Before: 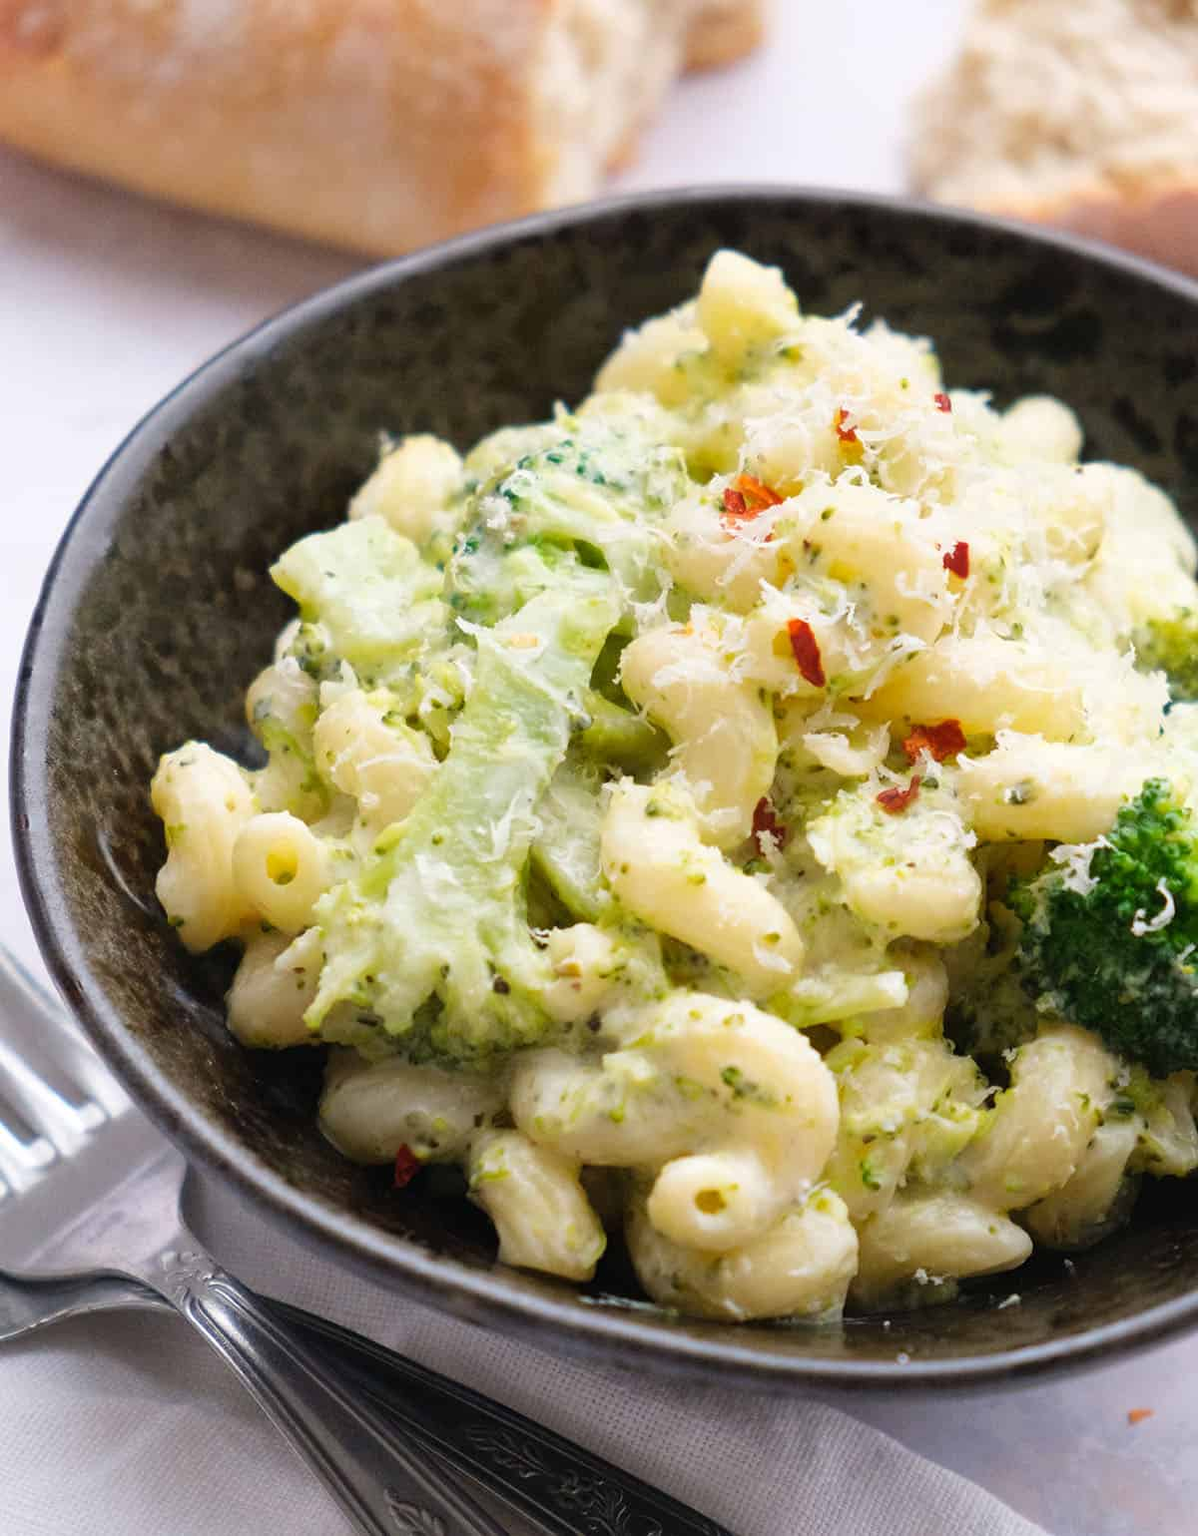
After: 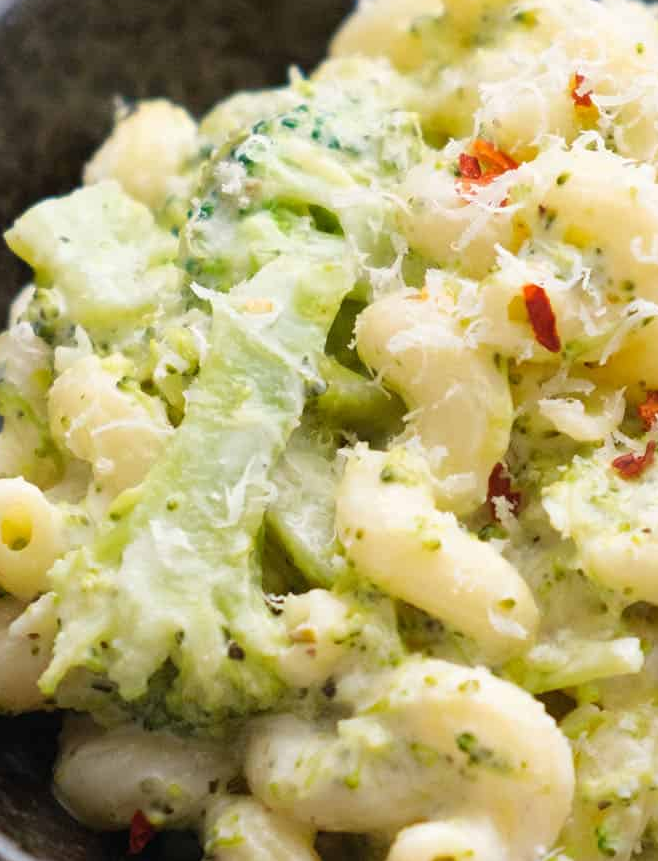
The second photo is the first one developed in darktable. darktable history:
crop and rotate: left 22.243%, top 21.848%, right 22.915%, bottom 22.186%
